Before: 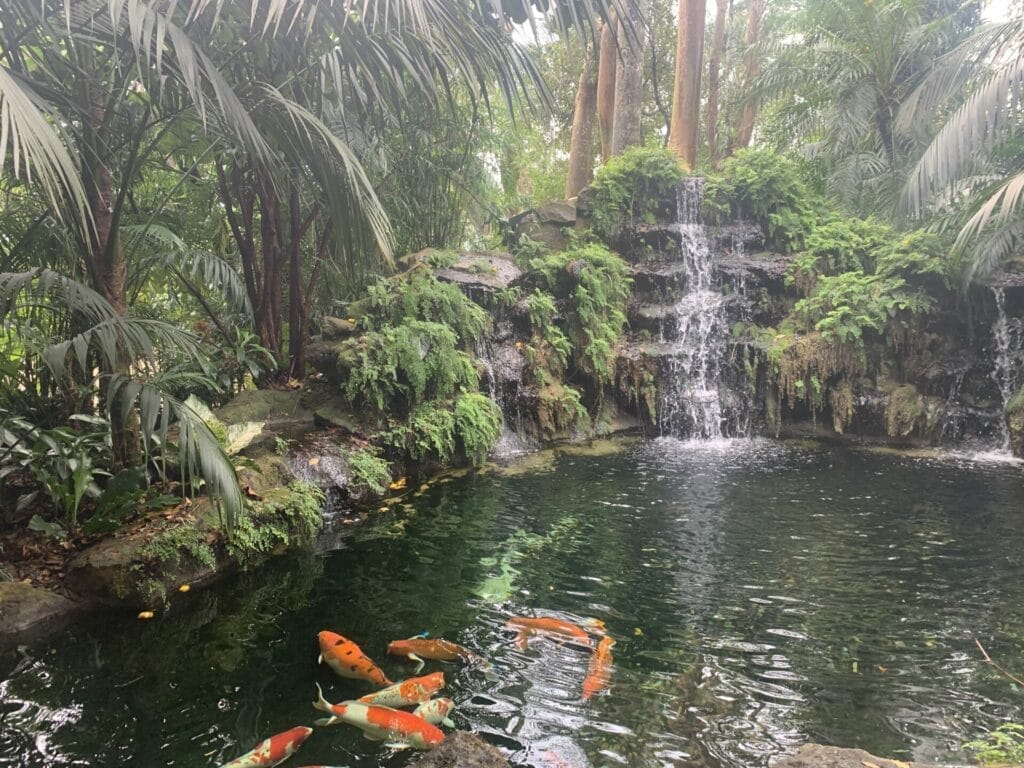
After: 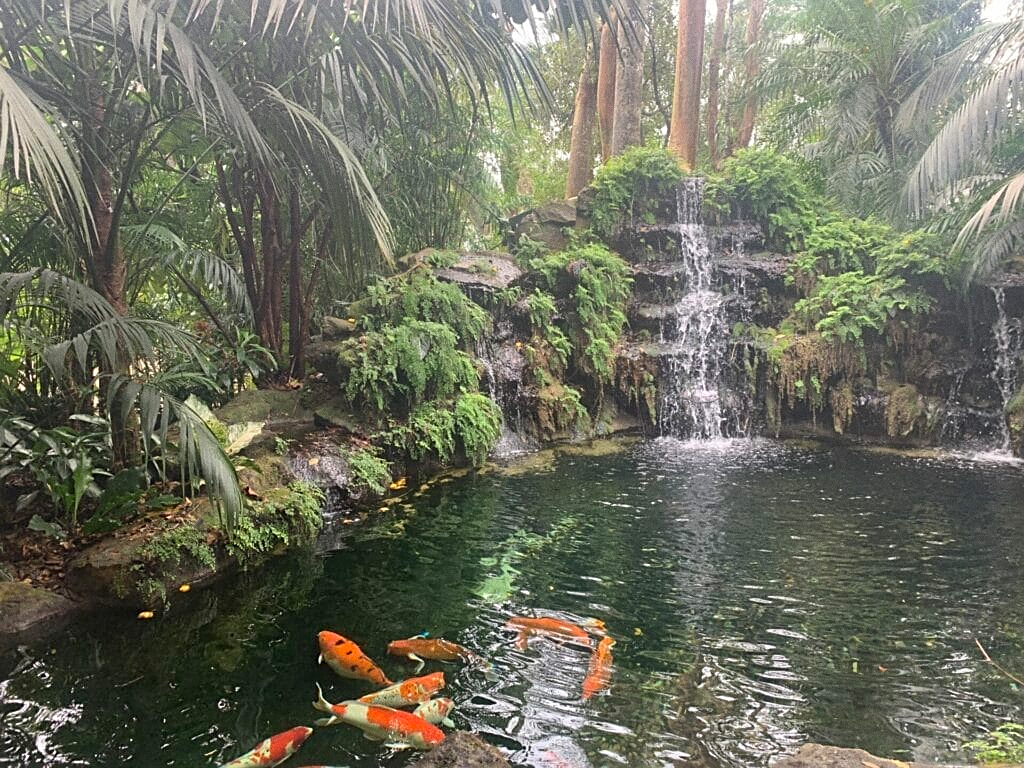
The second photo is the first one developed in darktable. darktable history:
grain: coarseness 0.47 ISO
sharpen: on, module defaults
